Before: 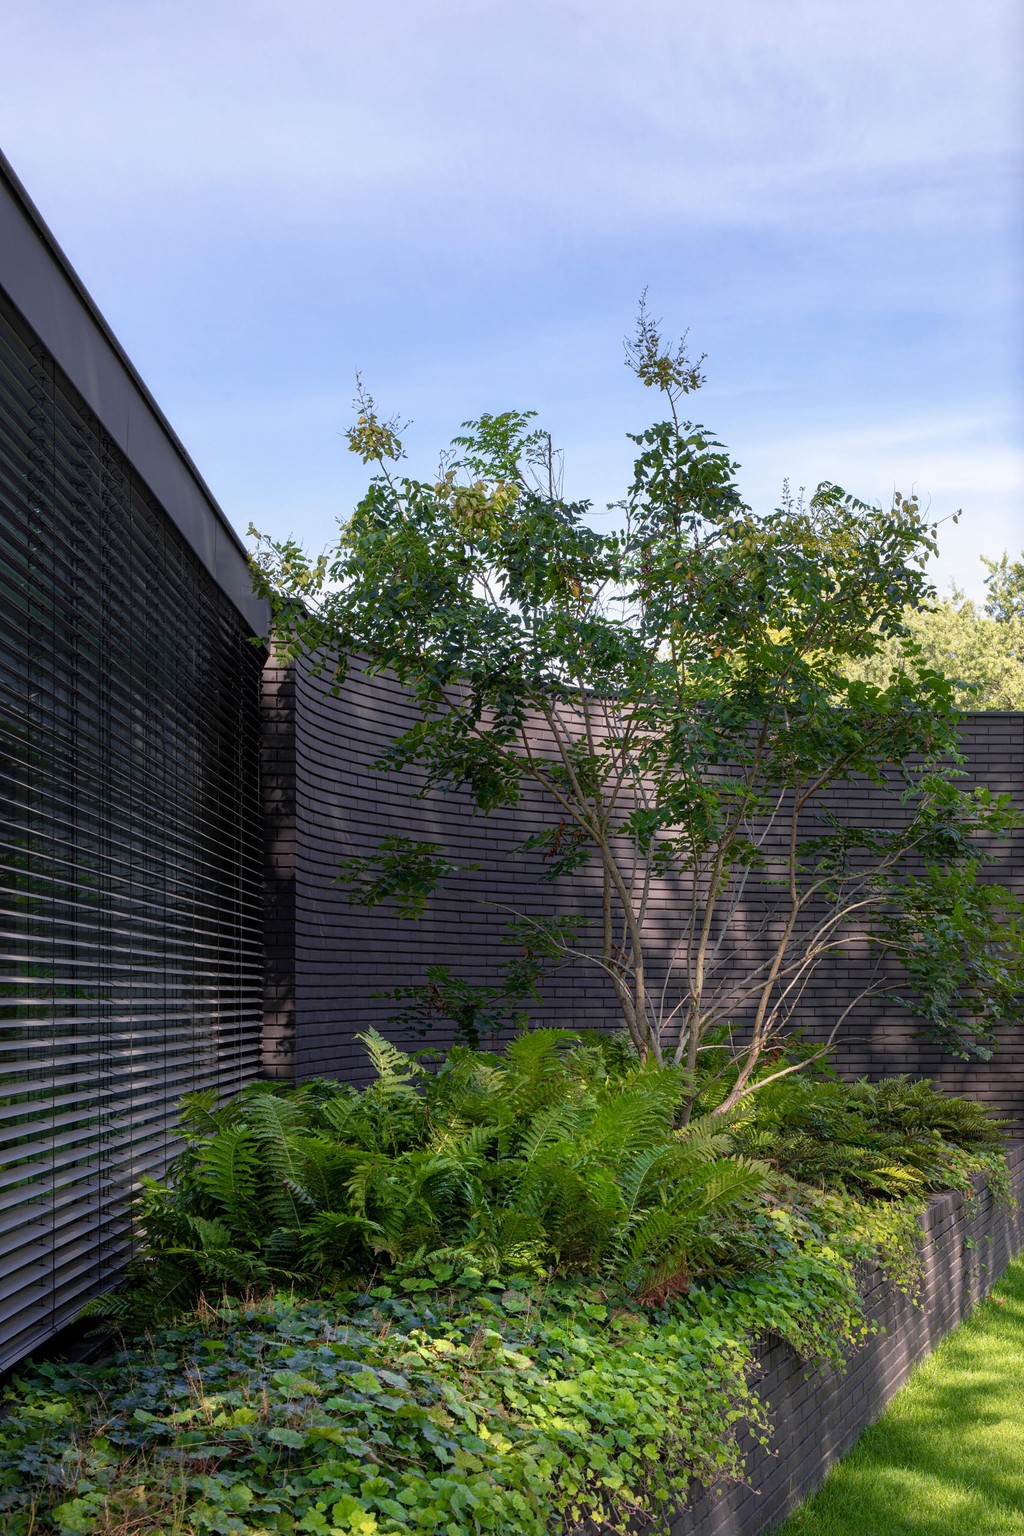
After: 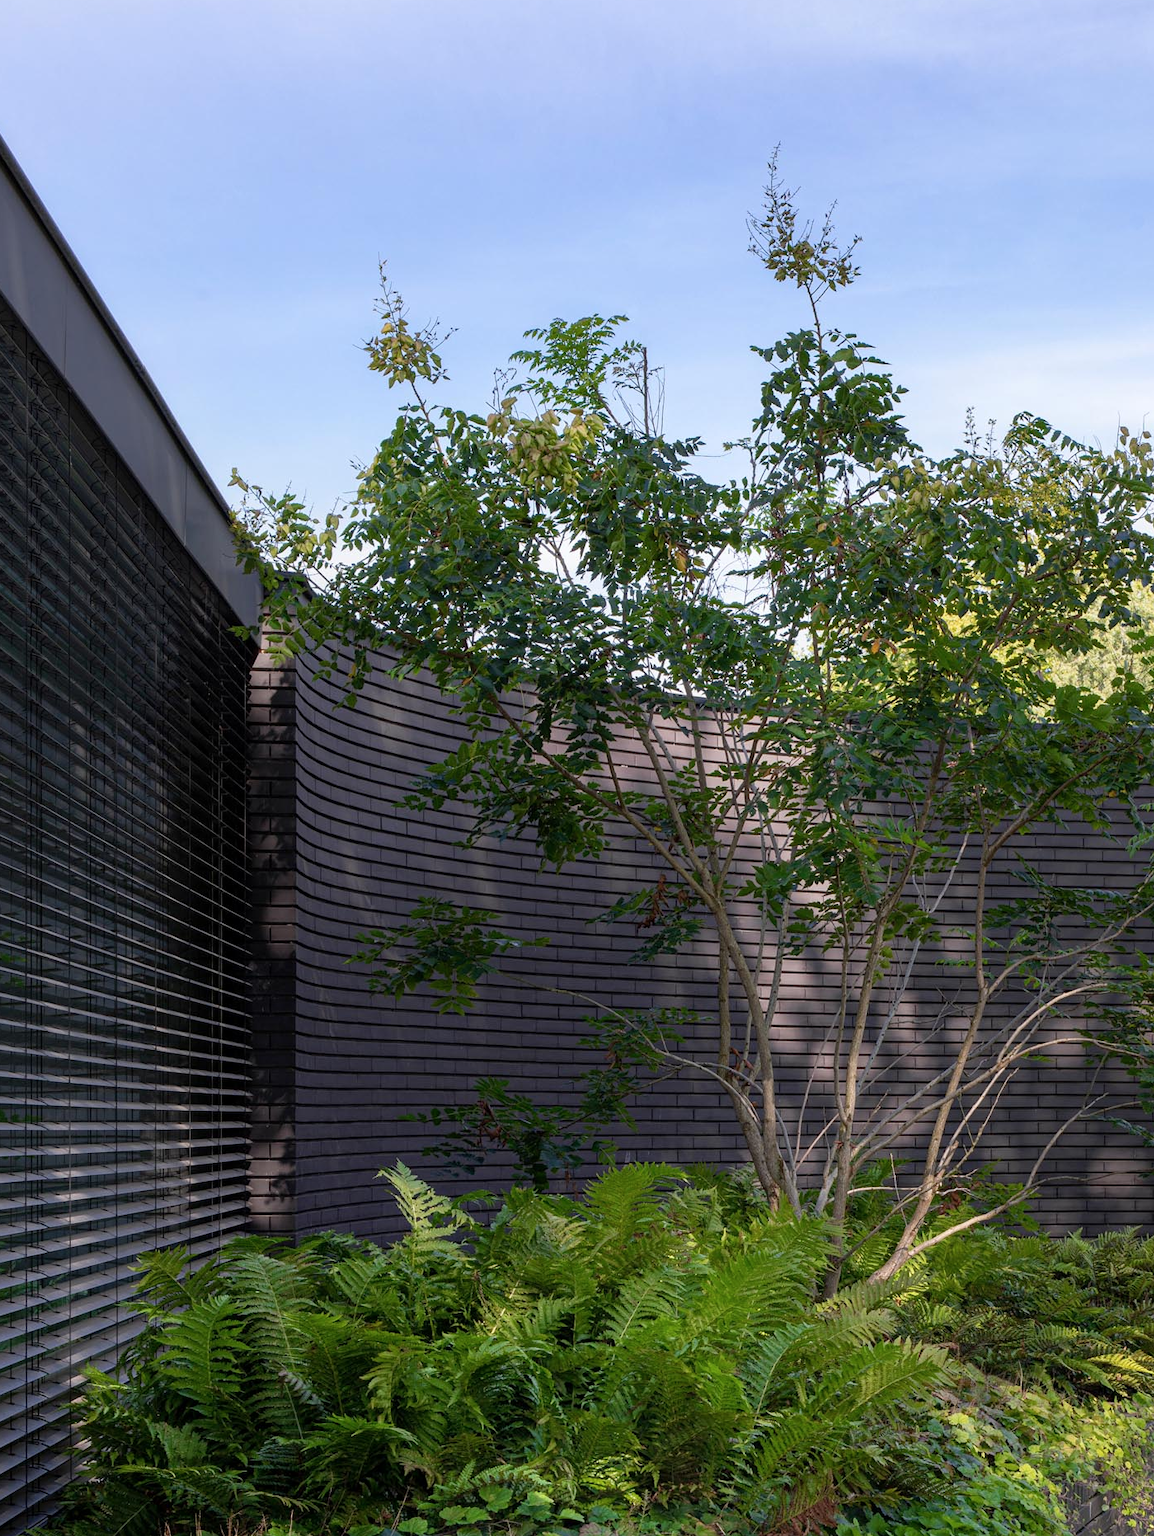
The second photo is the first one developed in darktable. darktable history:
crop: left 7.856%, top 11.836%, right 10.12%, bottom 15.387%
color zones: curves: ch1 [(0, 0.469) (0.01, 0.469) (0.12, 0.446) (0.248, 0.469) (0.5, 0.5) (0.748, 0.5) (0.99, 0.469) (1, 0.469)]
